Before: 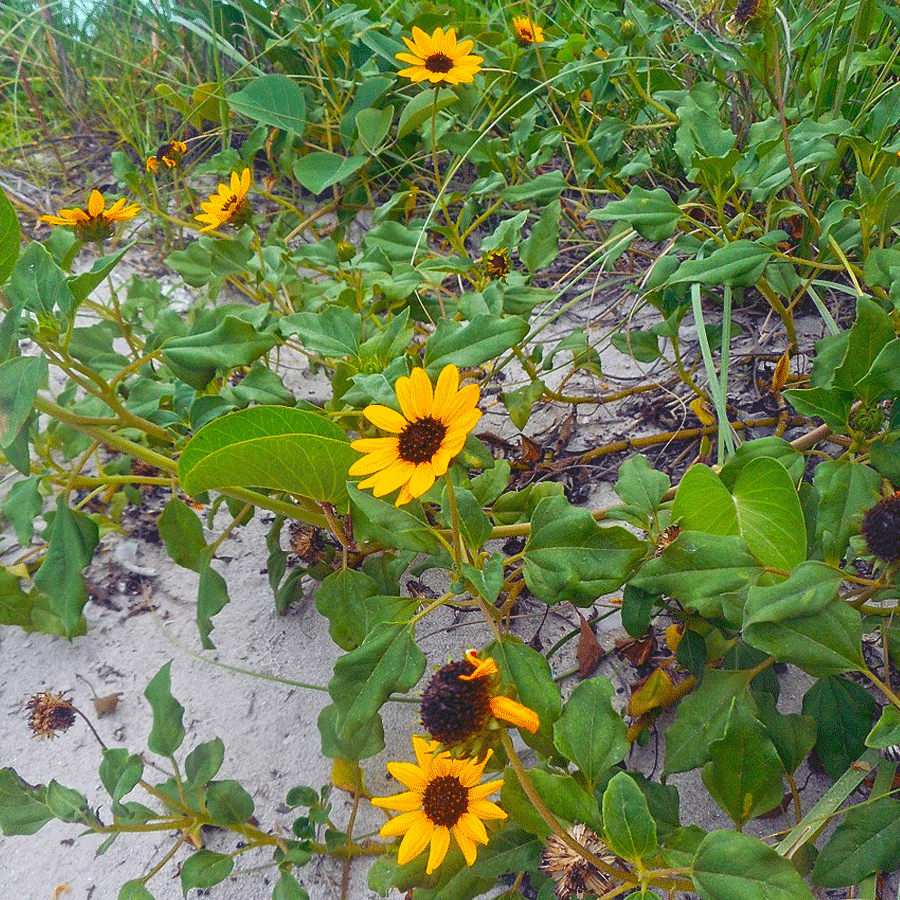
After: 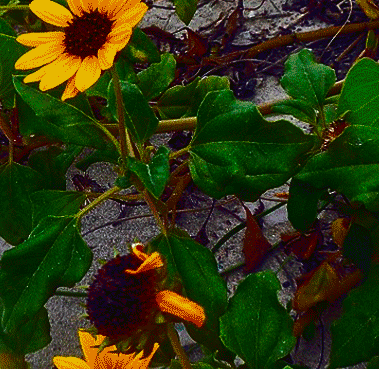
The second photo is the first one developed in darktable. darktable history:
crop: left 37.221%, top 45.169%, right 20.63%, bottom 13.777%
tone curve: curves: ch0 [(0, 0.021) (0.059, 0.053) (0.212, 0.18) (0.337, 0.304) (0.495, 0.505) (0.725, 0.731) (0.89, 0.919) (1, 1)]; ch1 [(0, 0) (0.094, 0.081) (0.311, 0.282) (0.421, 0.417) (0.479, 0.475) (0.54, 0.55) (0.615, 0.65) (0.683, 0.688) (1, 1)]; ch2 [(0, 0) (0.257, 0.217) (0.44, 0.431) (0.498, 0.507) (0.603, 0.598) (1, 1)], color space Lab, independent channels, preserve colors none
exposure: black level correction -0.003, exposure 0.04 EV, compensate highlight preservation false
color zones: curves: ch1 [(0, 0.513) (0.143, 0.524) (0.286, 0.511) (0.429, 0.506) (0.571, 0.503) (0.714, 0.503) (0.857, 0.508) (1, 0.513)]
contrast brightness saturation: contrast 0.09, brightness -0.59, saturation 0.17
